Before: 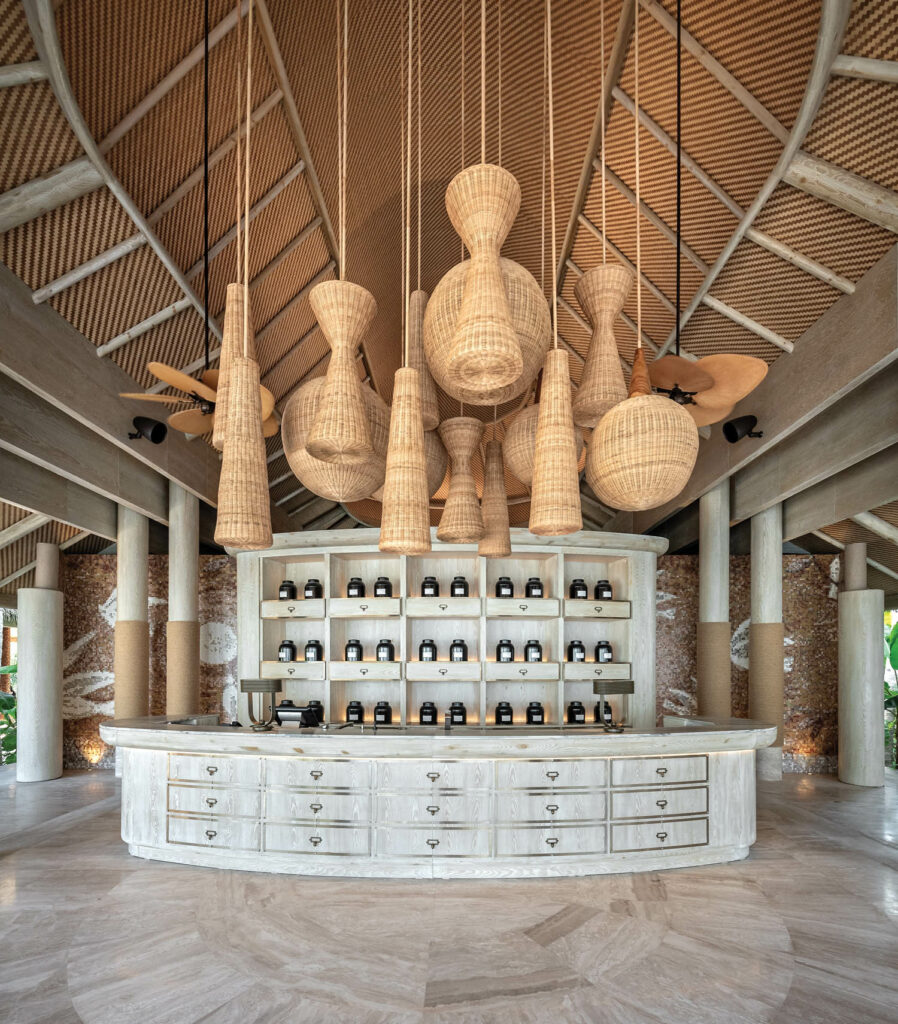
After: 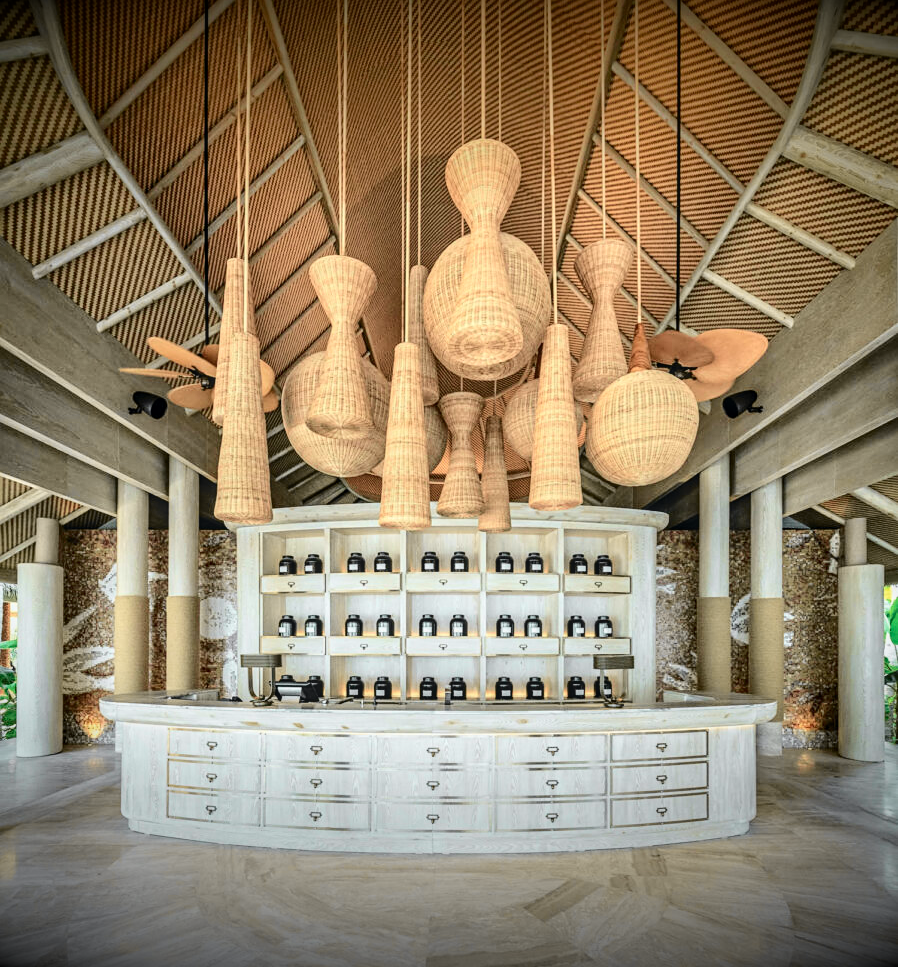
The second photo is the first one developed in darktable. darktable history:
crop and rotate: top 2.479%, bottom 3.018%
tone curve: curves: ch0 [(0, 0.026) (0.104, 0.1) (0.233, 0.262) (0.398, 0.507) (0.498, 0.621) (0.65, 0.757) (0.835, 0.883) (1, 0.961)]; ch1 [(0, 0) (0.346, 0.307) (0.408, 0.369) (0.453, 0.457) (0.482, 0.476) (0.502, 0.498) (0.521, 0.503) (0.553, 0.554) (0.638, 0.646) (0.693, 0.727) (1, 1)]; ch2 [(0, 0) (0.366, 0.337) (0.434, 0.46) (0.485, 0.494) (0.5, 0.494) (0.511, 0.508) (0.537, 0.55) (0.579, 0.599) (0.663, 0.67) (1, 1)], color space Lab, independent channels, preserve colors none
local contrast: on, module defaults
sharpen: amount 0.2
vignetting: fall-off start 98.29%, fall-off radius 100%, brightness -1, saturation 0.5, width/height ratio 1.428
